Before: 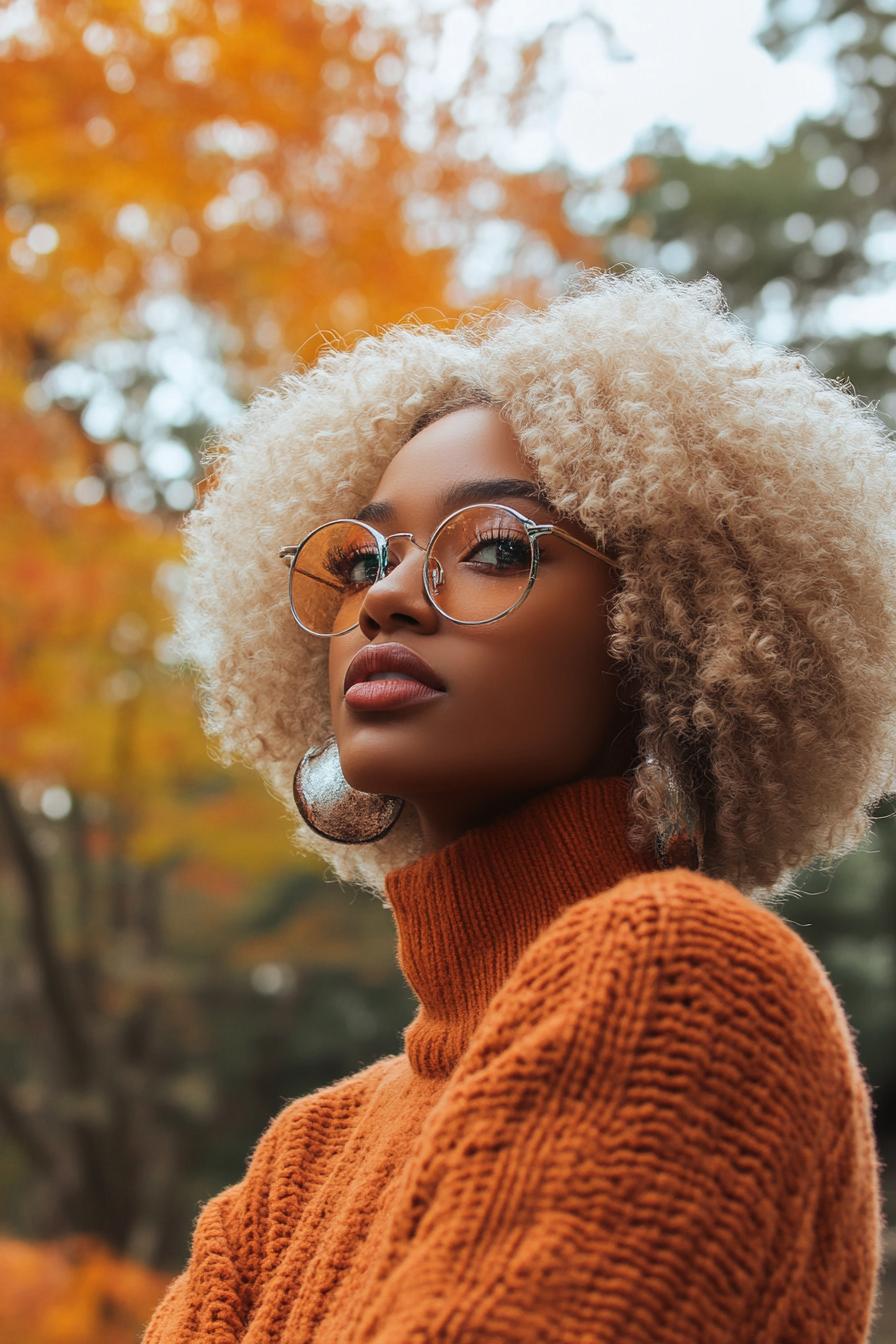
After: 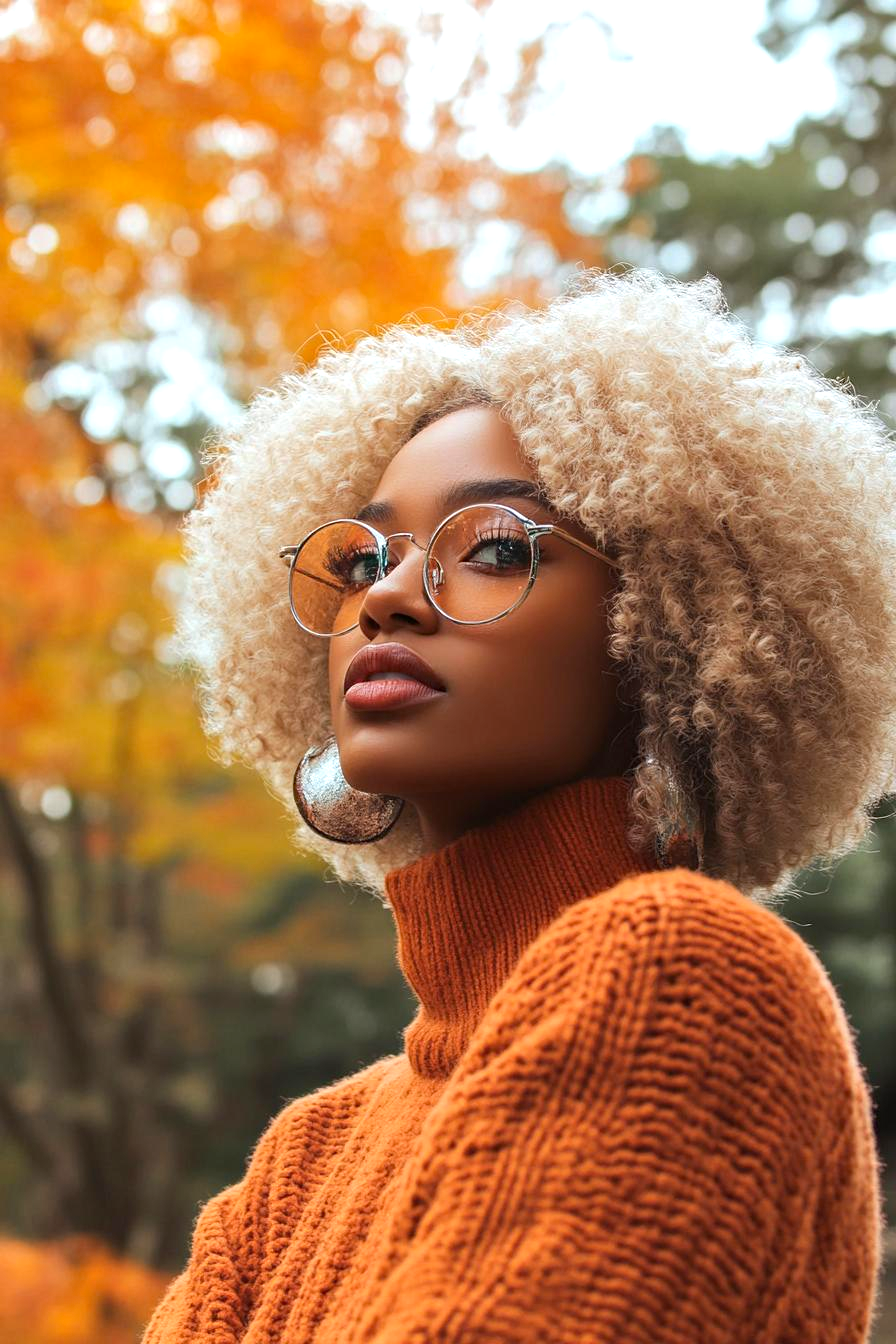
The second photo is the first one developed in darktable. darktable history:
exposure: exposure 0.515 EV, compensate highlight preservation false
haze removal: compatibility mode true, adaptive false
